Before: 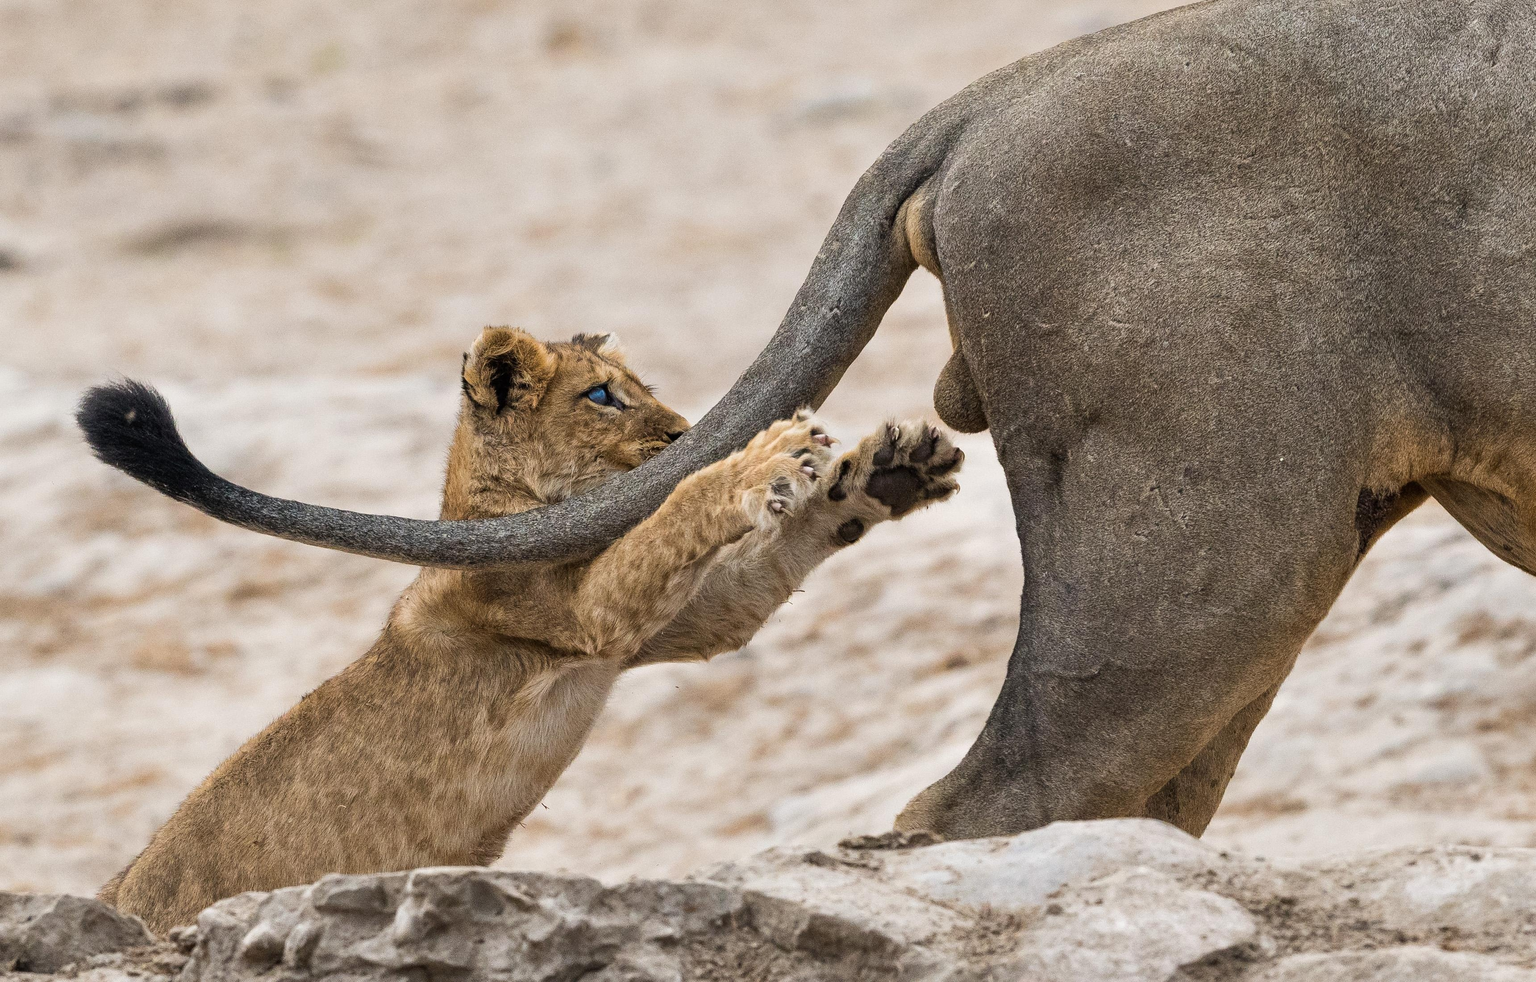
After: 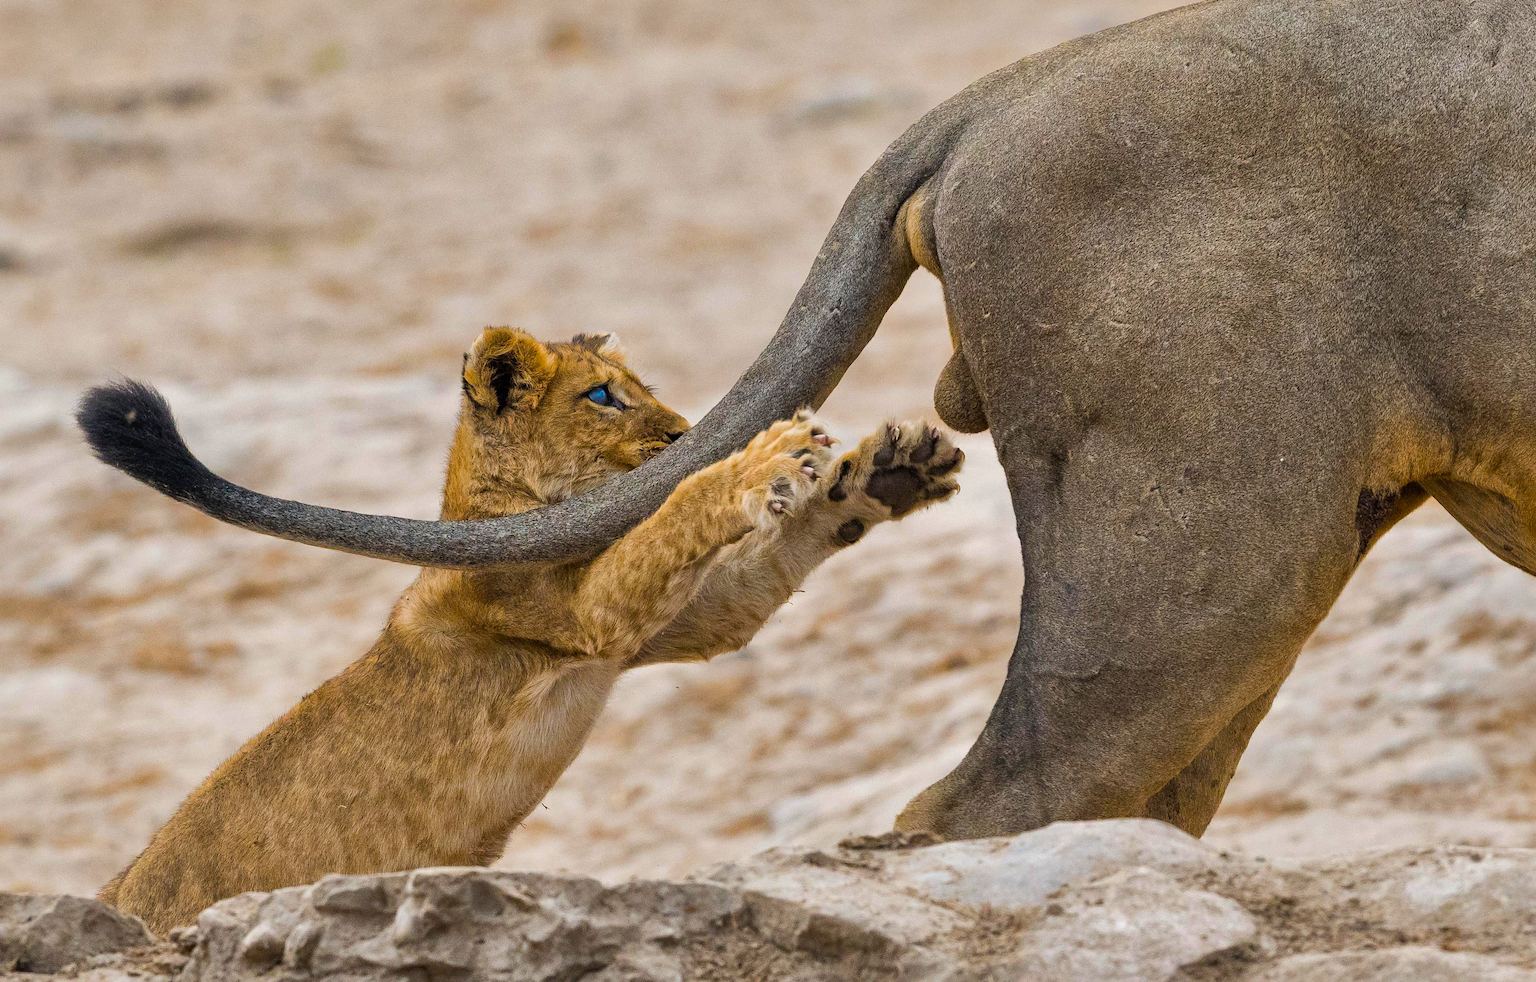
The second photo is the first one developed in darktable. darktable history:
shadows and highlights: shadows 30
color balance rgb: perceptual saturation grading › global saturation 40%, global vibrance 15%
